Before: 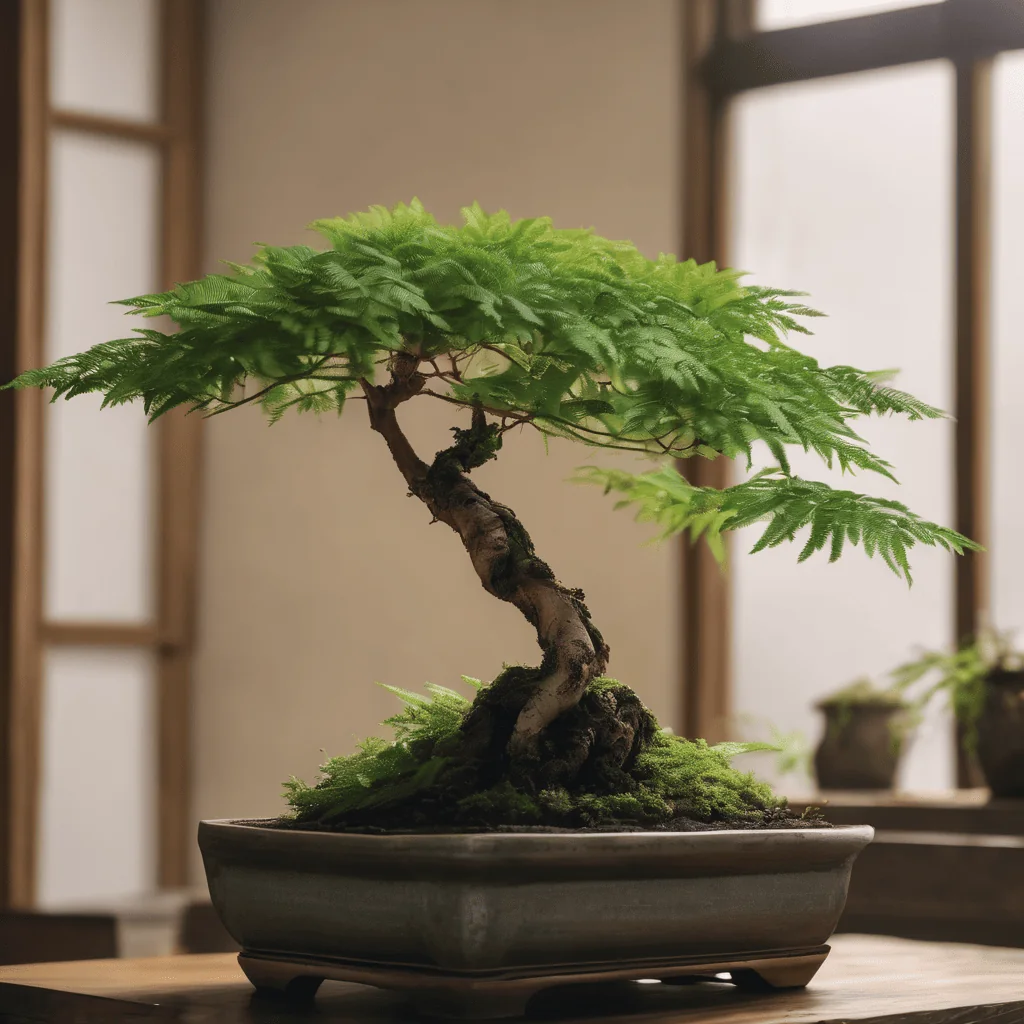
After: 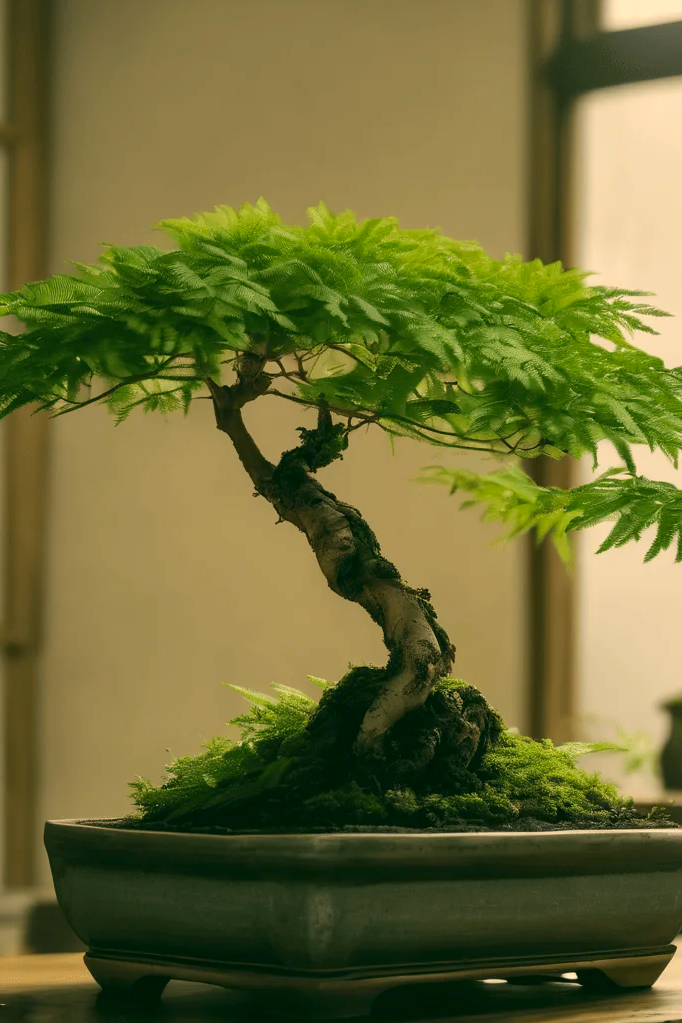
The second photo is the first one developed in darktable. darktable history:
crop and rotate: left 15.055%, right 18.278%
color correction: highlights a* 5.3, highlights b* 24.26, shadows a* -15.58, shadows b* 4.02
